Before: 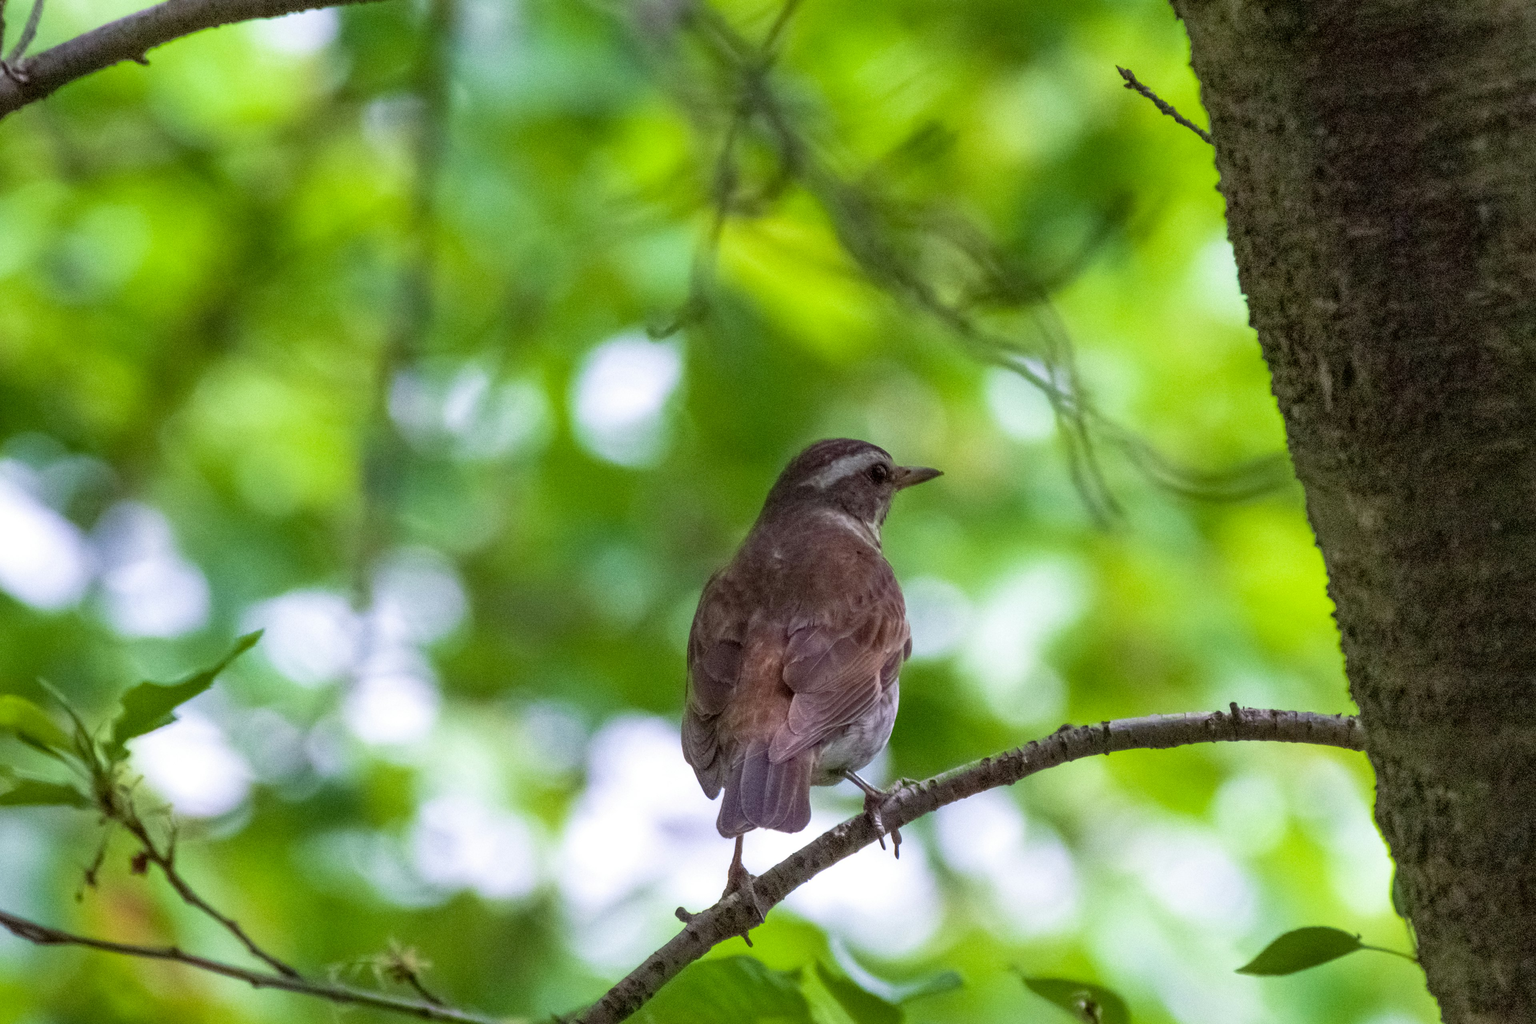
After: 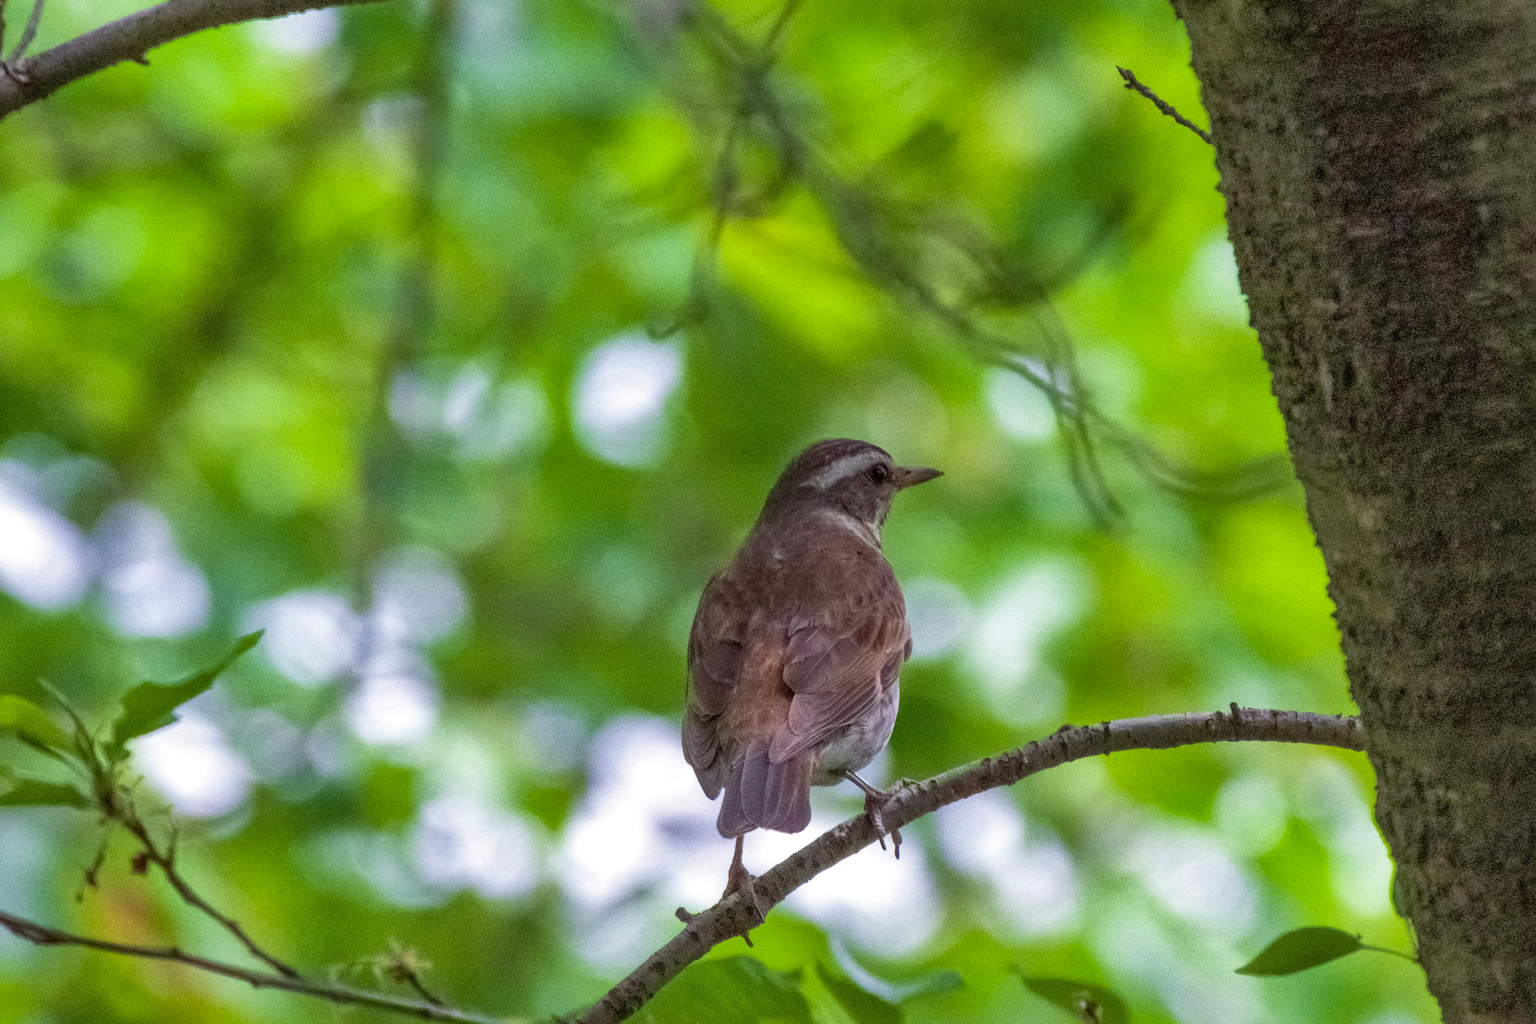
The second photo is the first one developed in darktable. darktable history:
shadows and highlights: shadows 40, highlights -60
grain: on, module defaults
